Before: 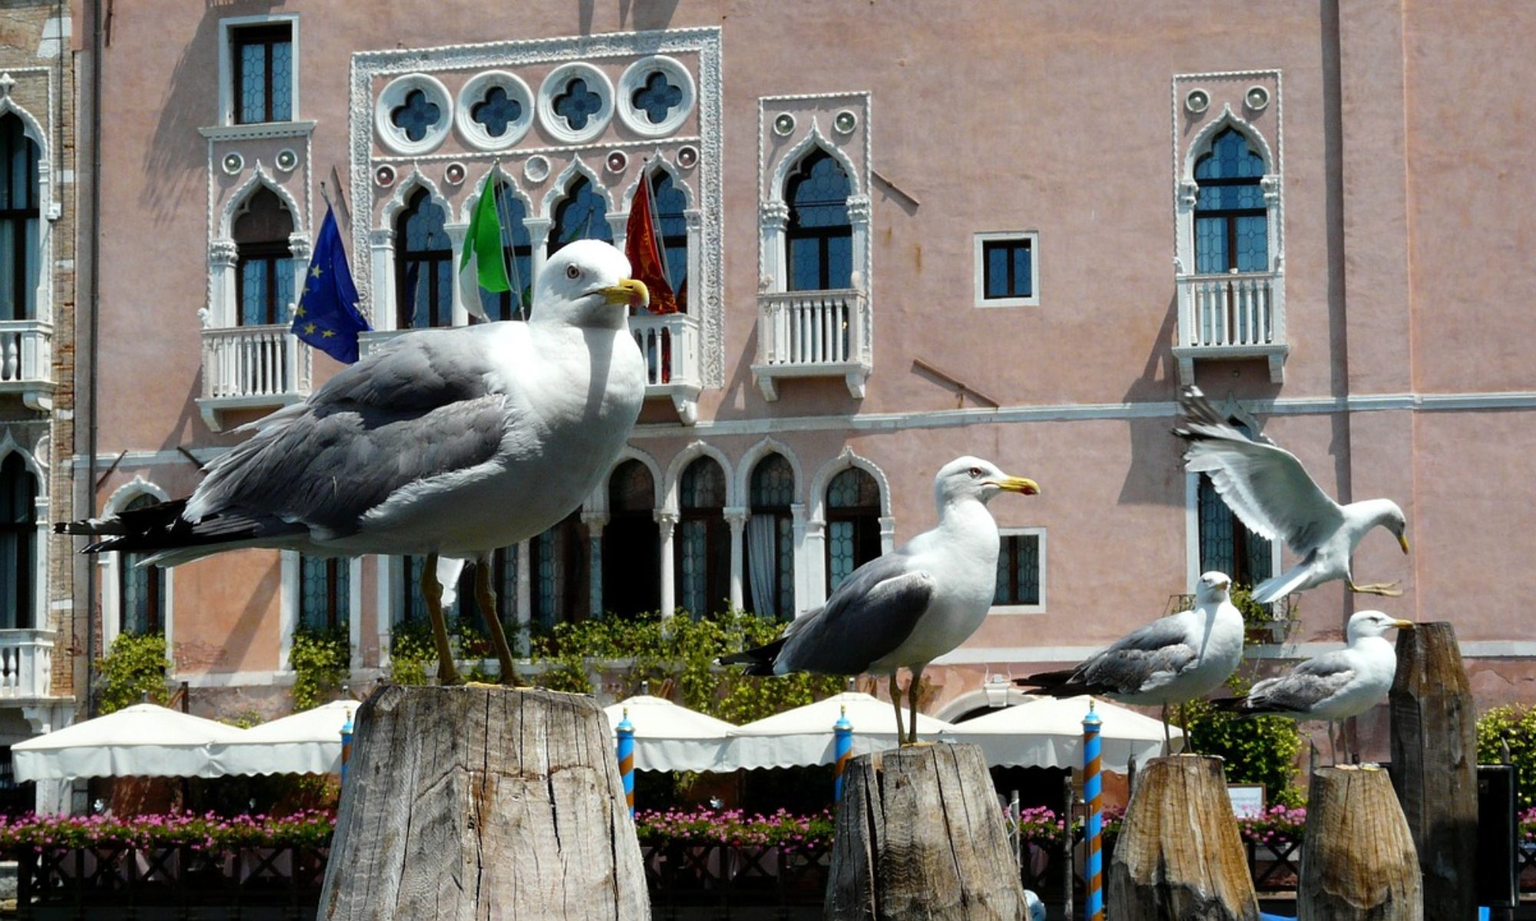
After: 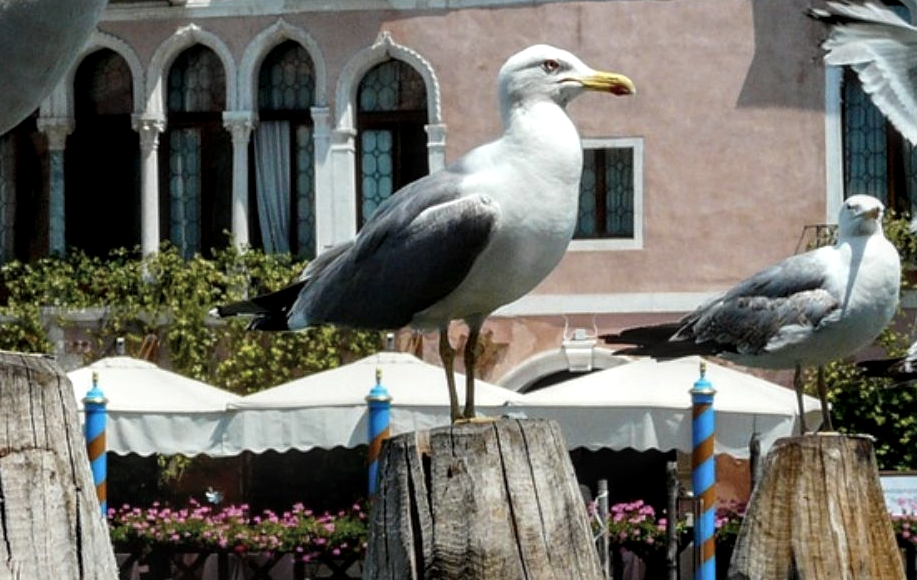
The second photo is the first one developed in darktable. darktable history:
crop: left 35.976%, top 45.819%, right 18.162%, bottom 5.807%
local contrast: detail 130%
color zones: curves: ch0 [(0, 0.5) (0.143, 0.5) (0.286, 0.5) (0.429, 0.504) (0.571, 0.5) (0.714, 0.509) (0.857, 0.5) (1, 0.5)]; ch1 [(0, 0.425) (0.143, 0.425) (0.286, 0.375) (0.429, 0.405) (0.571, 0.5) (0.714, 0.47) (0.857, 0.425) (1, 0.435)]; ch2 [(0, 0.5) (0.143, 0.5) (0.286, 0.5) (0.429, 0.517) (0.571, 0.5) (0.714, 0.51) (0.857, 0.5) (1, 0.5)]
